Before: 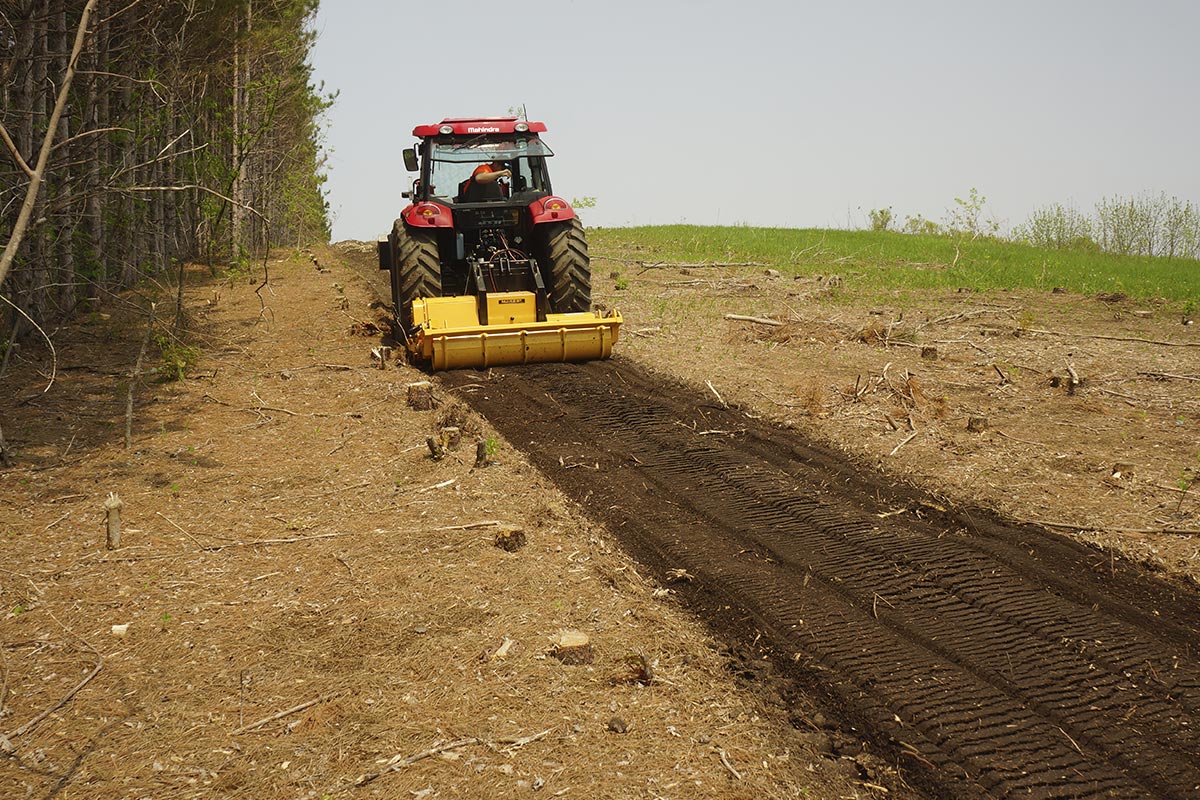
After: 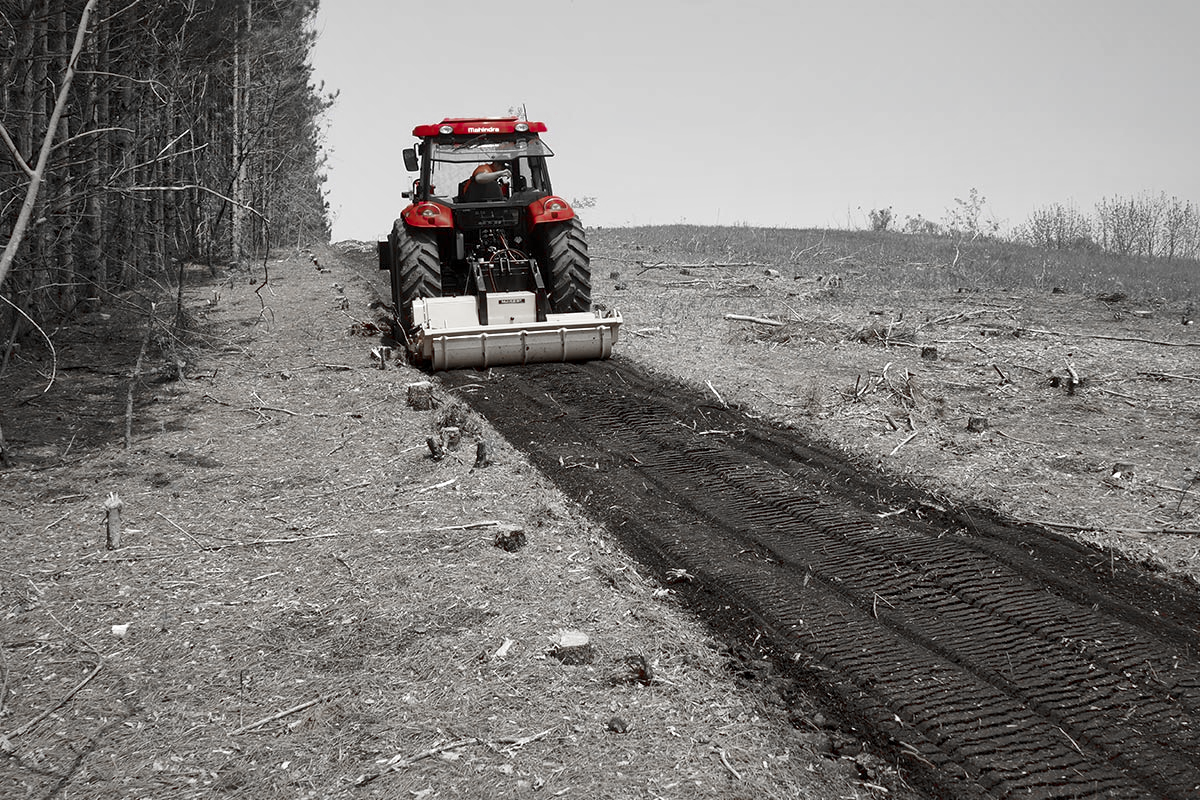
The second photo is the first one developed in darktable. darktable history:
local contrast: mode bilateral grid, contrast 25, coarseness 60, detail 151%, midtone range 0.2
color zones: curves: ch0 [(0, 0.278) (0.143, 0.5) (0.286, 0.5) (0.429, 0.5) (0.571, 0.5) (0.714, 0.5) (0.857, 0.5) (1, 0.5)]; ch1 [(0, 1) (0.143, 0.165) (0.286, 0) (0.429, 0) (0.571, 0) (0.714, 0) (0.857, 0.5) (1, 0.5)]; ch2 [(0, 0.508) (0.143, 0.5) (0.286, 0.5) (0.429, 0.5) (0.571, 0.5) (0.714, 0.5) (0.857, 0.5) (1, 0.5)]
